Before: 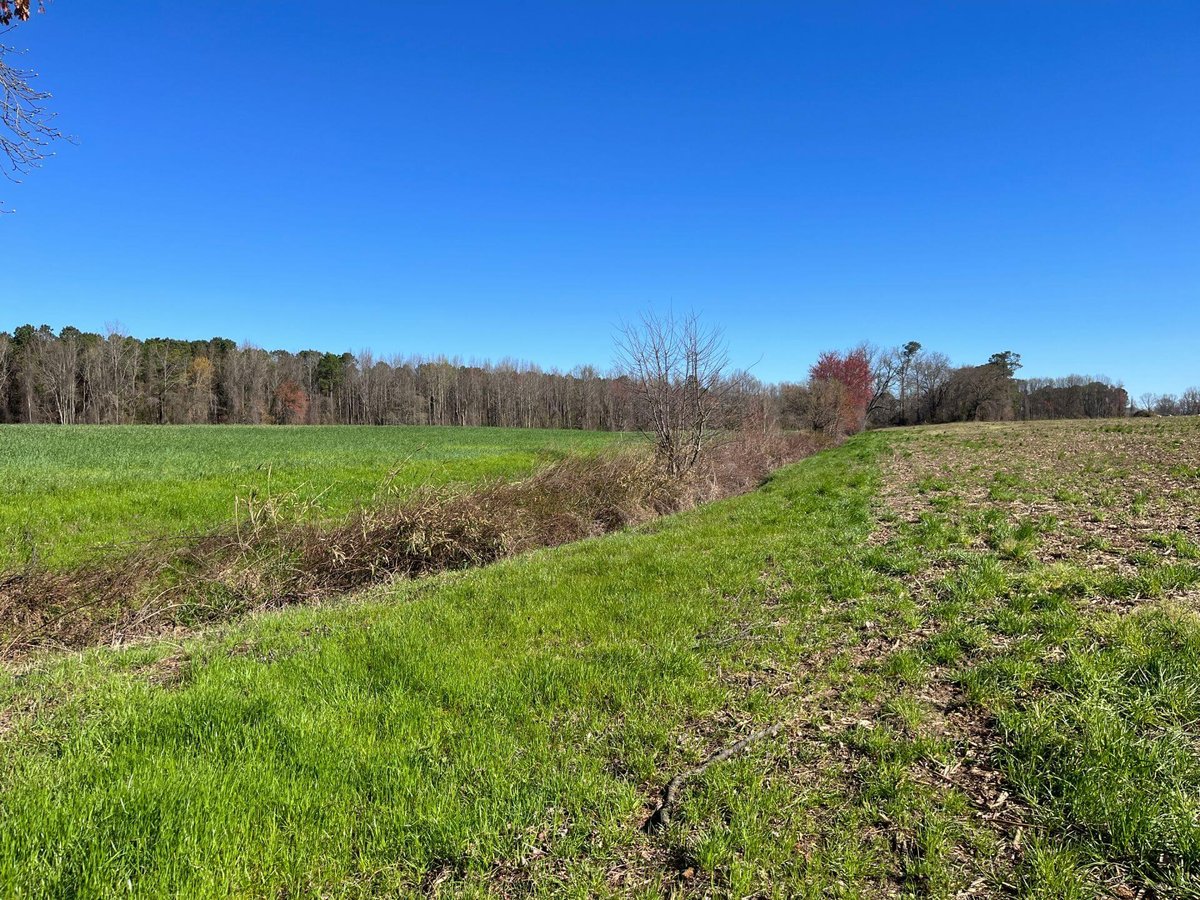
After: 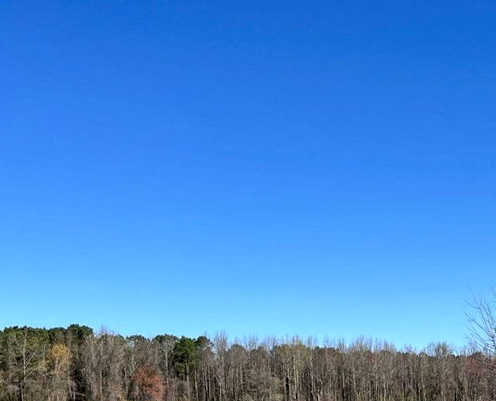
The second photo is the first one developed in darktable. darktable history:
rotate and perspective: rotation -1.32°, lens shift (horizontal) -0.031, crop left 0.015, crop right 0.985, crop top 0.047, crop bottom 0.982
crop and rotate: left 10.817%, top 0.062%, right 47.194%, bottom 53.626%
local contrast: highlights 123%, shadows 126%, detail 140%, midtone range 0.254
